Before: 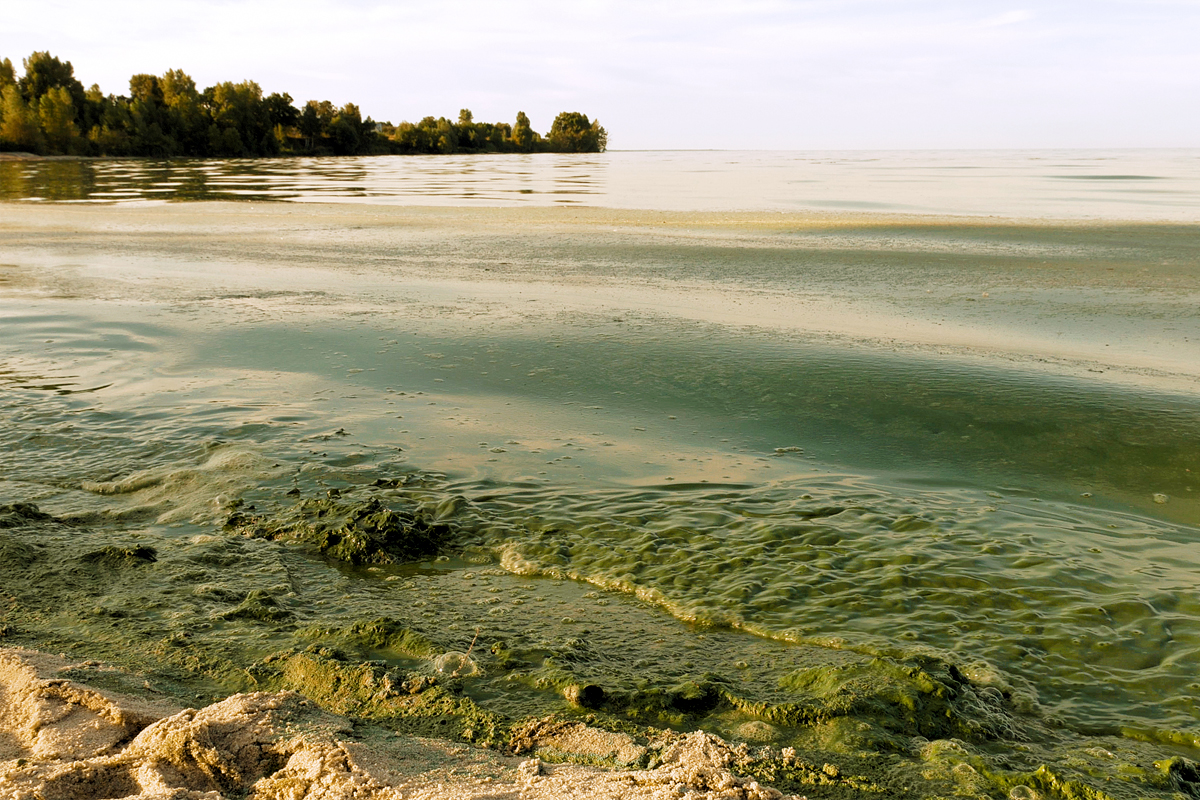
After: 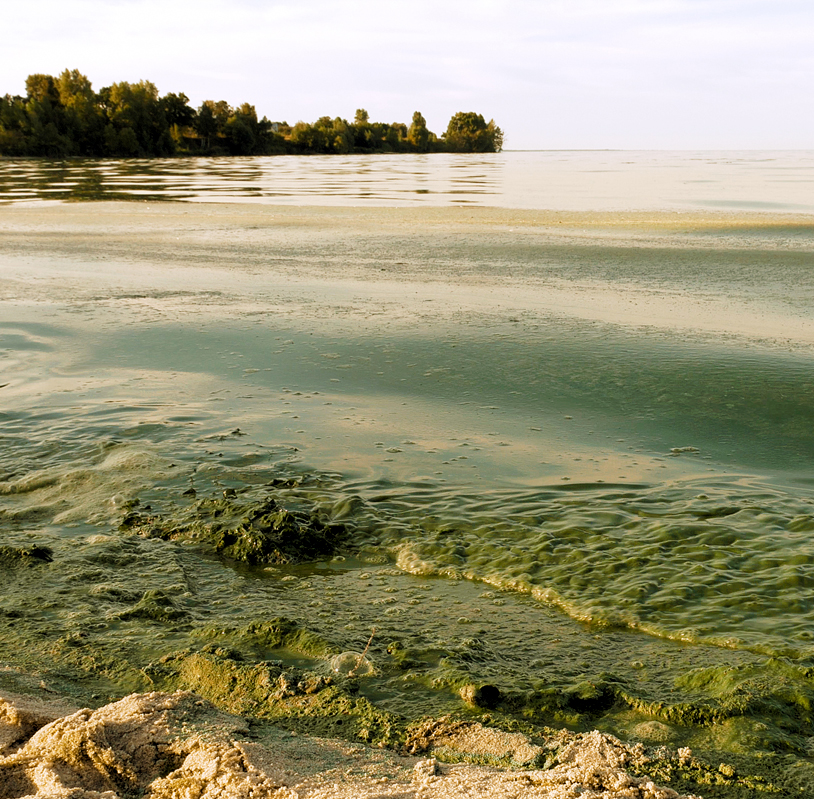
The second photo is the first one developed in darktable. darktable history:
crop and rotate: left 8.682%, right 23.474%
